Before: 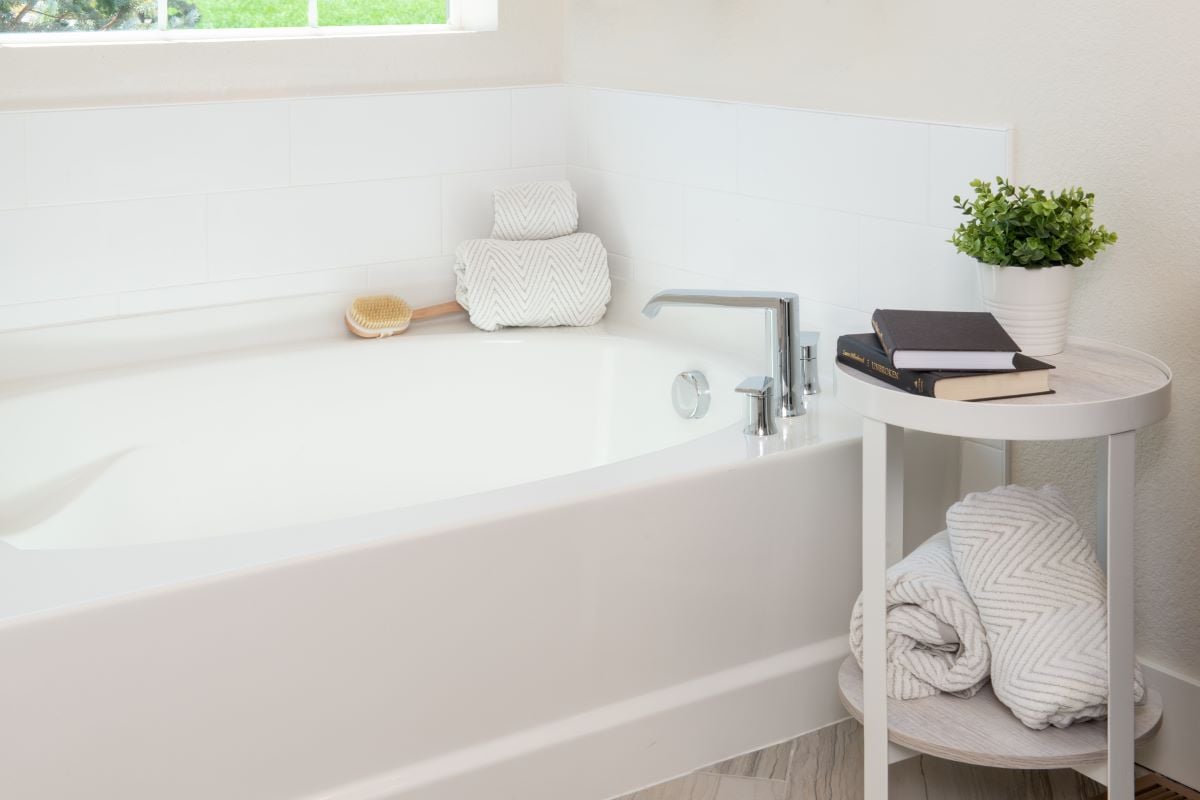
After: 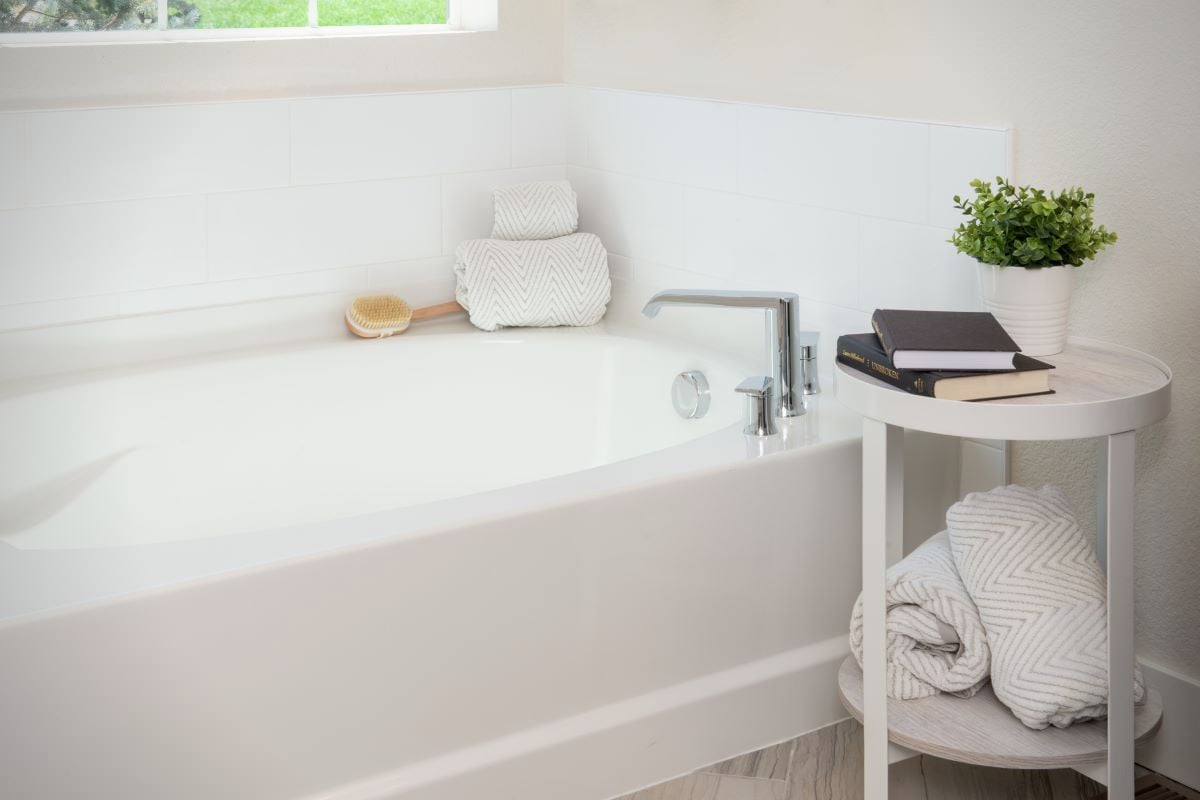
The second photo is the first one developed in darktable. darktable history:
vignetting: on, module defaults
exposure: exposure -0.041 EV, compensate highlight preservation false
